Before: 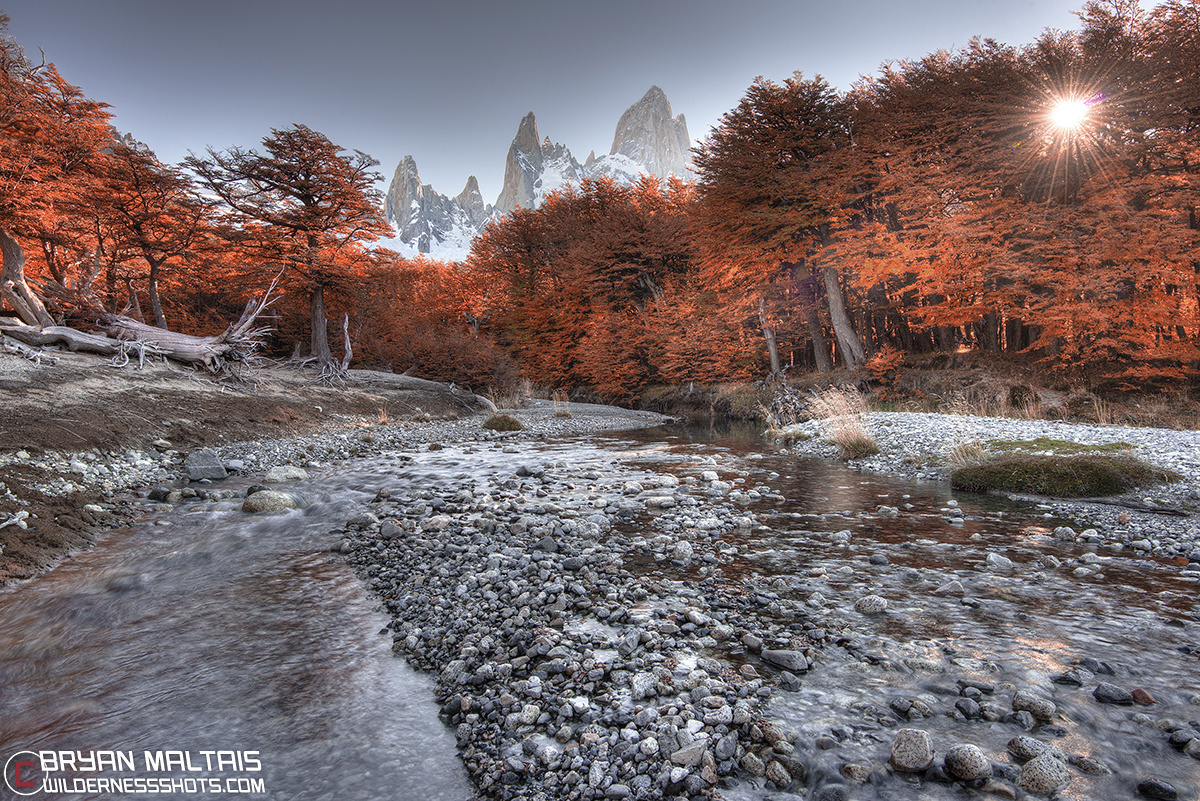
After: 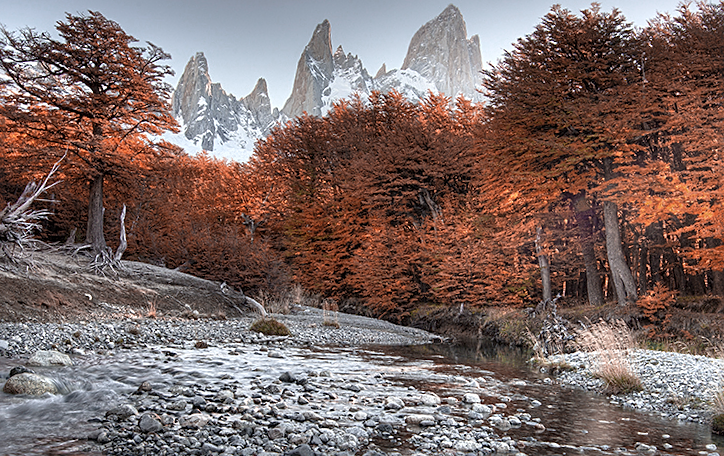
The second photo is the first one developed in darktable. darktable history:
crop: left 20.932%, top 15.471%, right 21.848%, bottom 34.081%
color zones: curves: ch0 [(0.004, 0.306) (0.107, 0.448) (0.252, 0.656) (0.41, 0.398) (0.595, 0.515) (0.768, 0.628)]; ch1 [(0.07, 0.323) (0.151, 0.452) (0.252, 0.608) (0.346, 0.221) (0.463, 0.189) (0.61, 0.368) (0.735, 0.395) (0.921, 0.412)]; ch2 [(0, 0.476) (0.132, 0.512) (0.243, 0.512) (0.397, 0.48) (0.522, 0.376) (0.634, 0.536) (0.761, 0.46)]
rotate and perspective: rotation 5.12°, automatic cropping off
sharpen: on, module defaults
